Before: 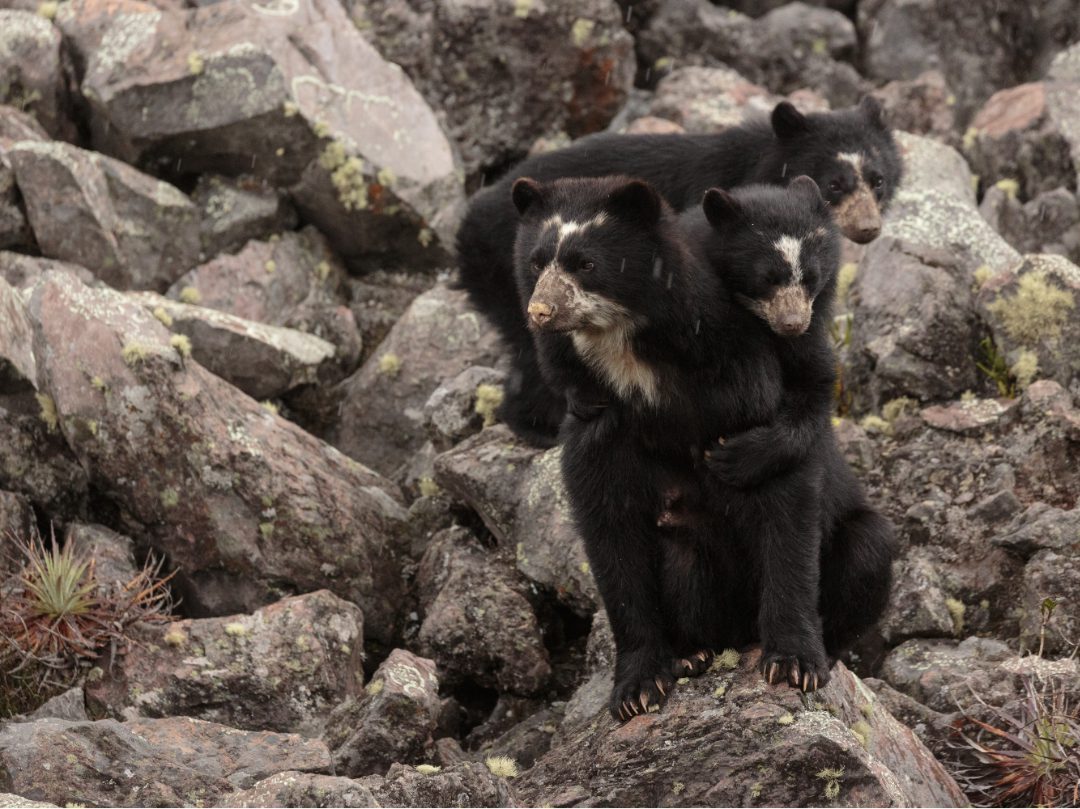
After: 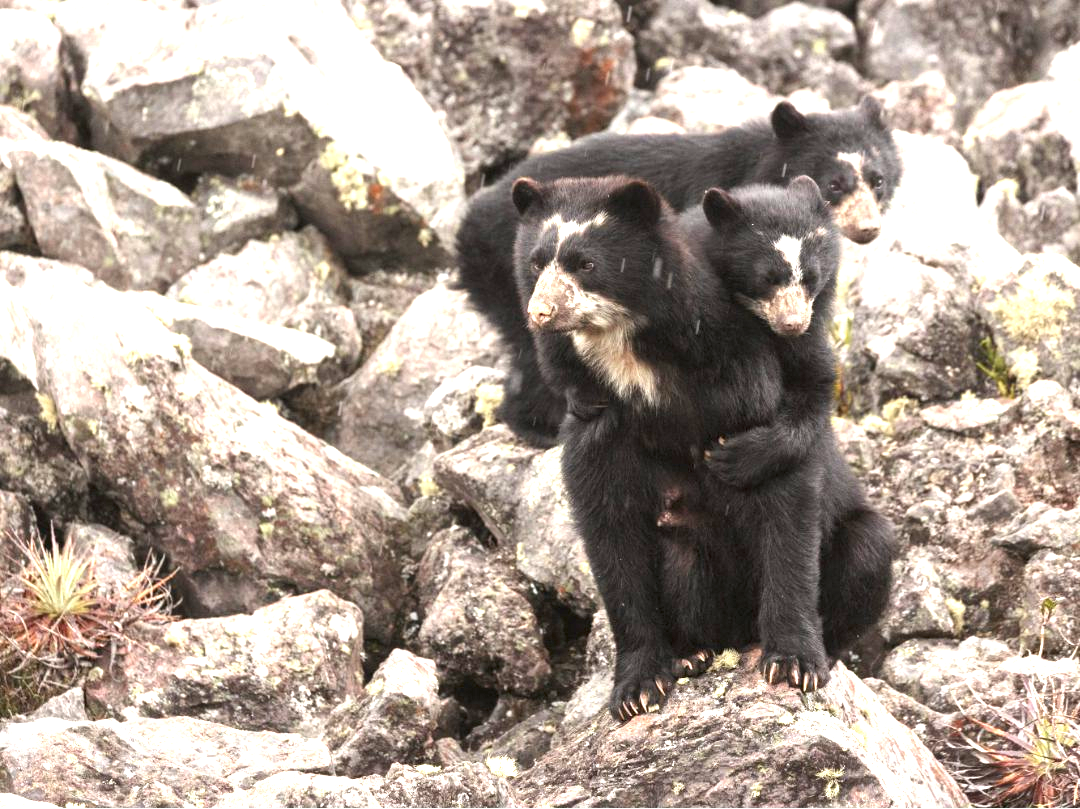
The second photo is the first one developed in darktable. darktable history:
exposure: black level correction 0, exposure 2.001 EV, compensate highlight preservation false
